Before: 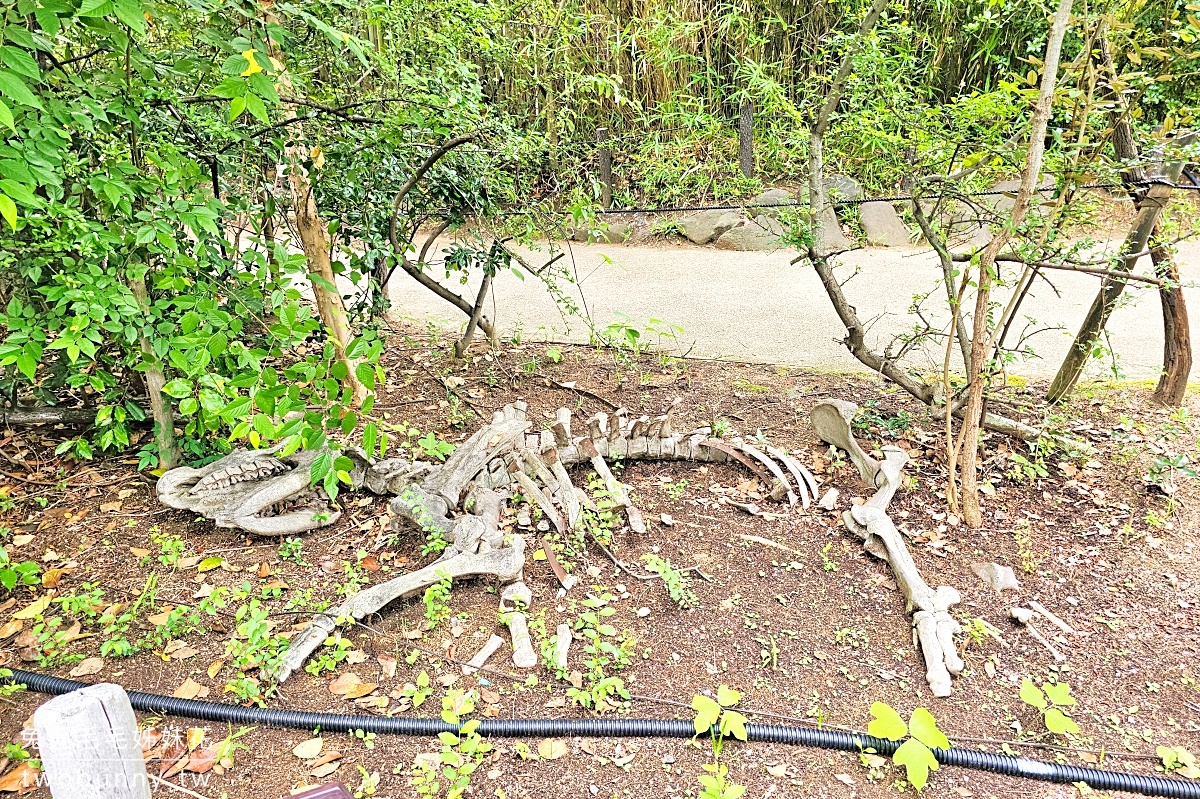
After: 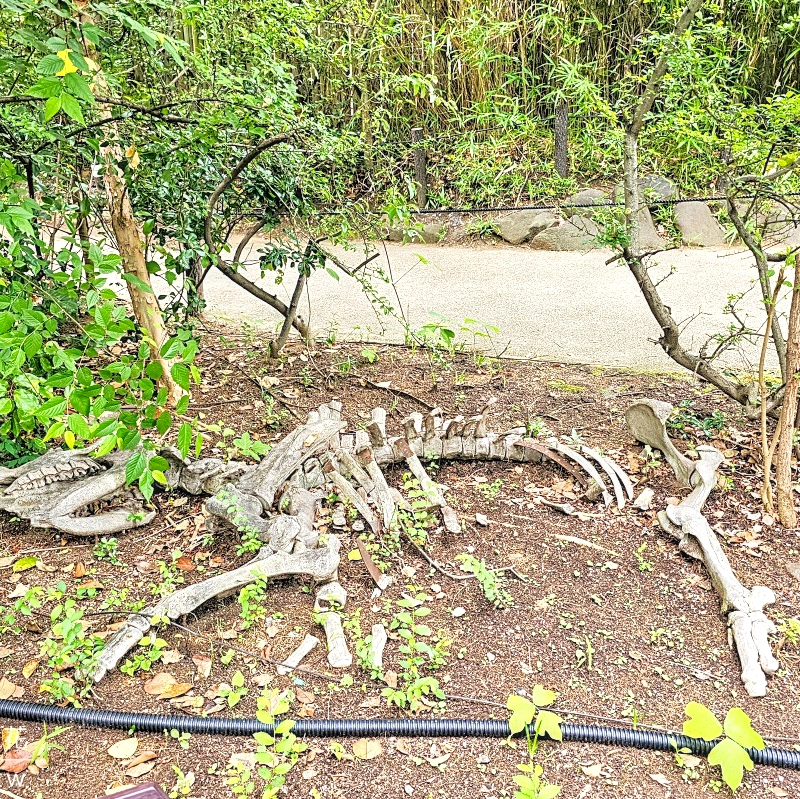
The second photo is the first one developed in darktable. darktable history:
local contrast: on, module defaults
crop and rotate: left 15.438%, right 17.89%
